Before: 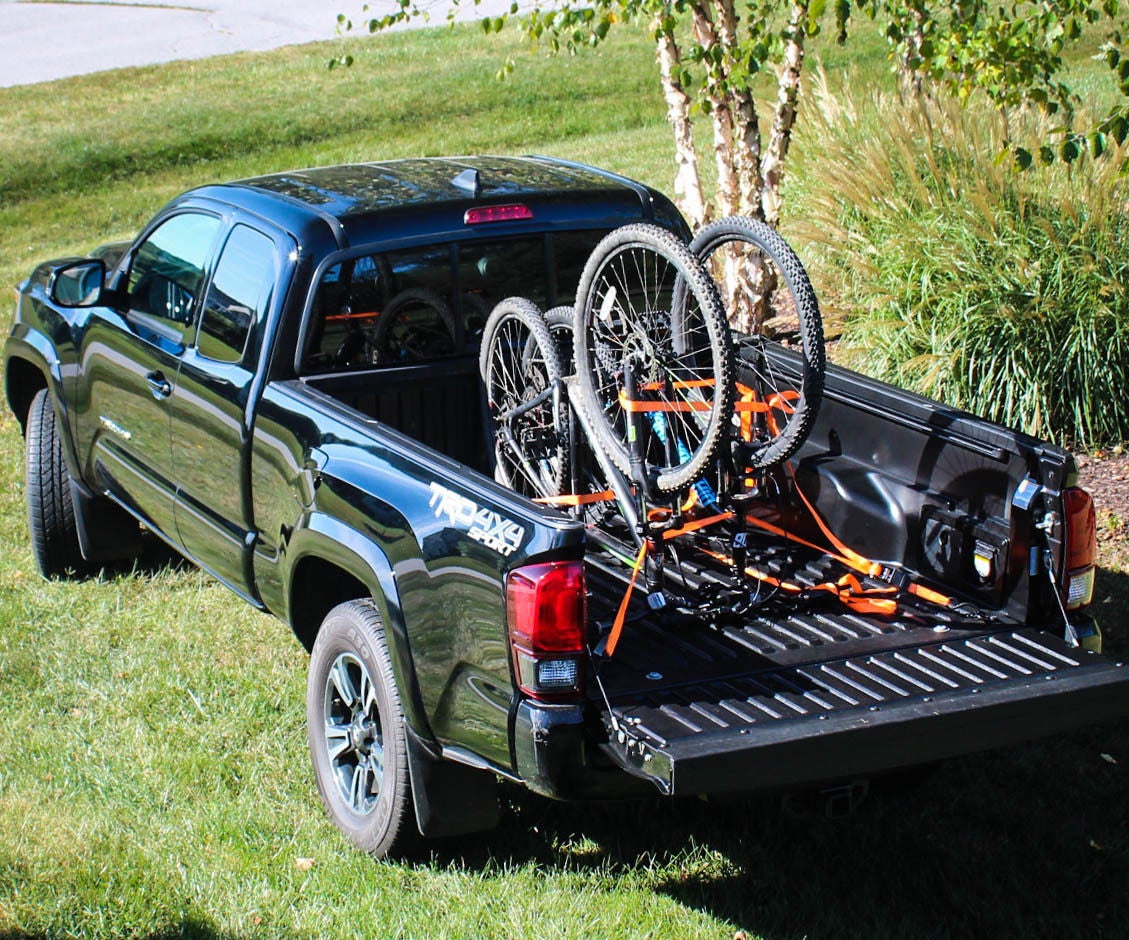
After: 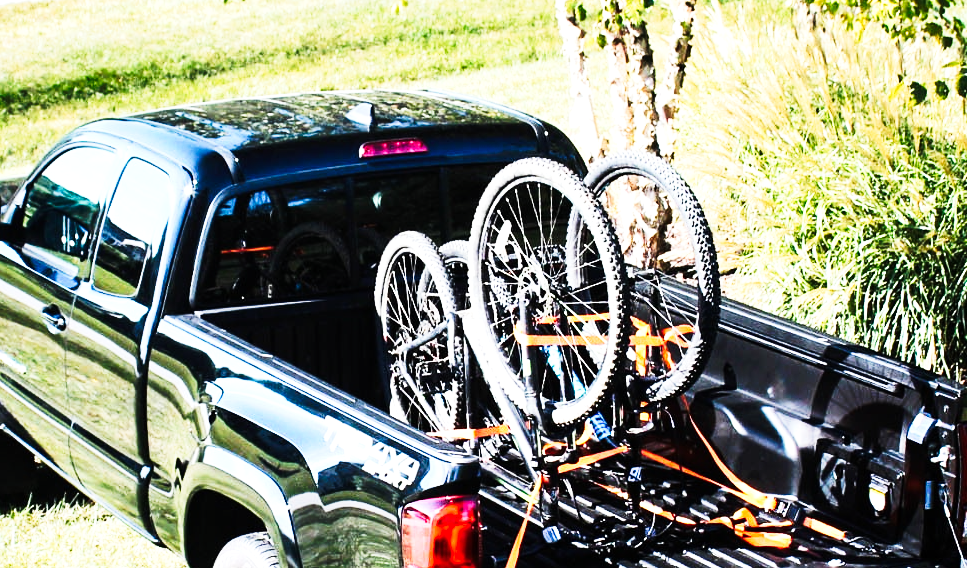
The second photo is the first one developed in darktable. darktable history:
crop and rotate: left 9.345%, top 7.22%, right 4.982%, bottom 32.331%
tone curve: curves: ch0 [(0, 0) (0.003, 0.003) (0.011, 0.013) (0.025, 0.028) (0.044, 0.05) (0.069, 0.078) (0.1, 0.113) (0.136, 0.153) (0.177, 0.2) (0.224, 0.271) (0.277, 0.374) (0.335, 0.47) (0.399, 0.574) (0.468, 0.688) (0.543, 0.79) (0.623, 0.859) (0.709, 0.919) (0.801, 0.957) (0.898, 0.978) (1, 1)], preserve colors none
exposure: exposure -0.072 EV, compensate highlight preservation false
tone equalizer: -8 EV -1.08 EV, -7 EV -1.01 EV, -6 EV -0.867 EV, -5 EV -0.578 EV, -3 EV 0.578 EV, -2 EV 0.867 EV, -1 EV 1.01 EV, +0 EV 1.08 EV, edges refinement/feathering 500, mask exposure compensation -1.57 EV, preserve details no
